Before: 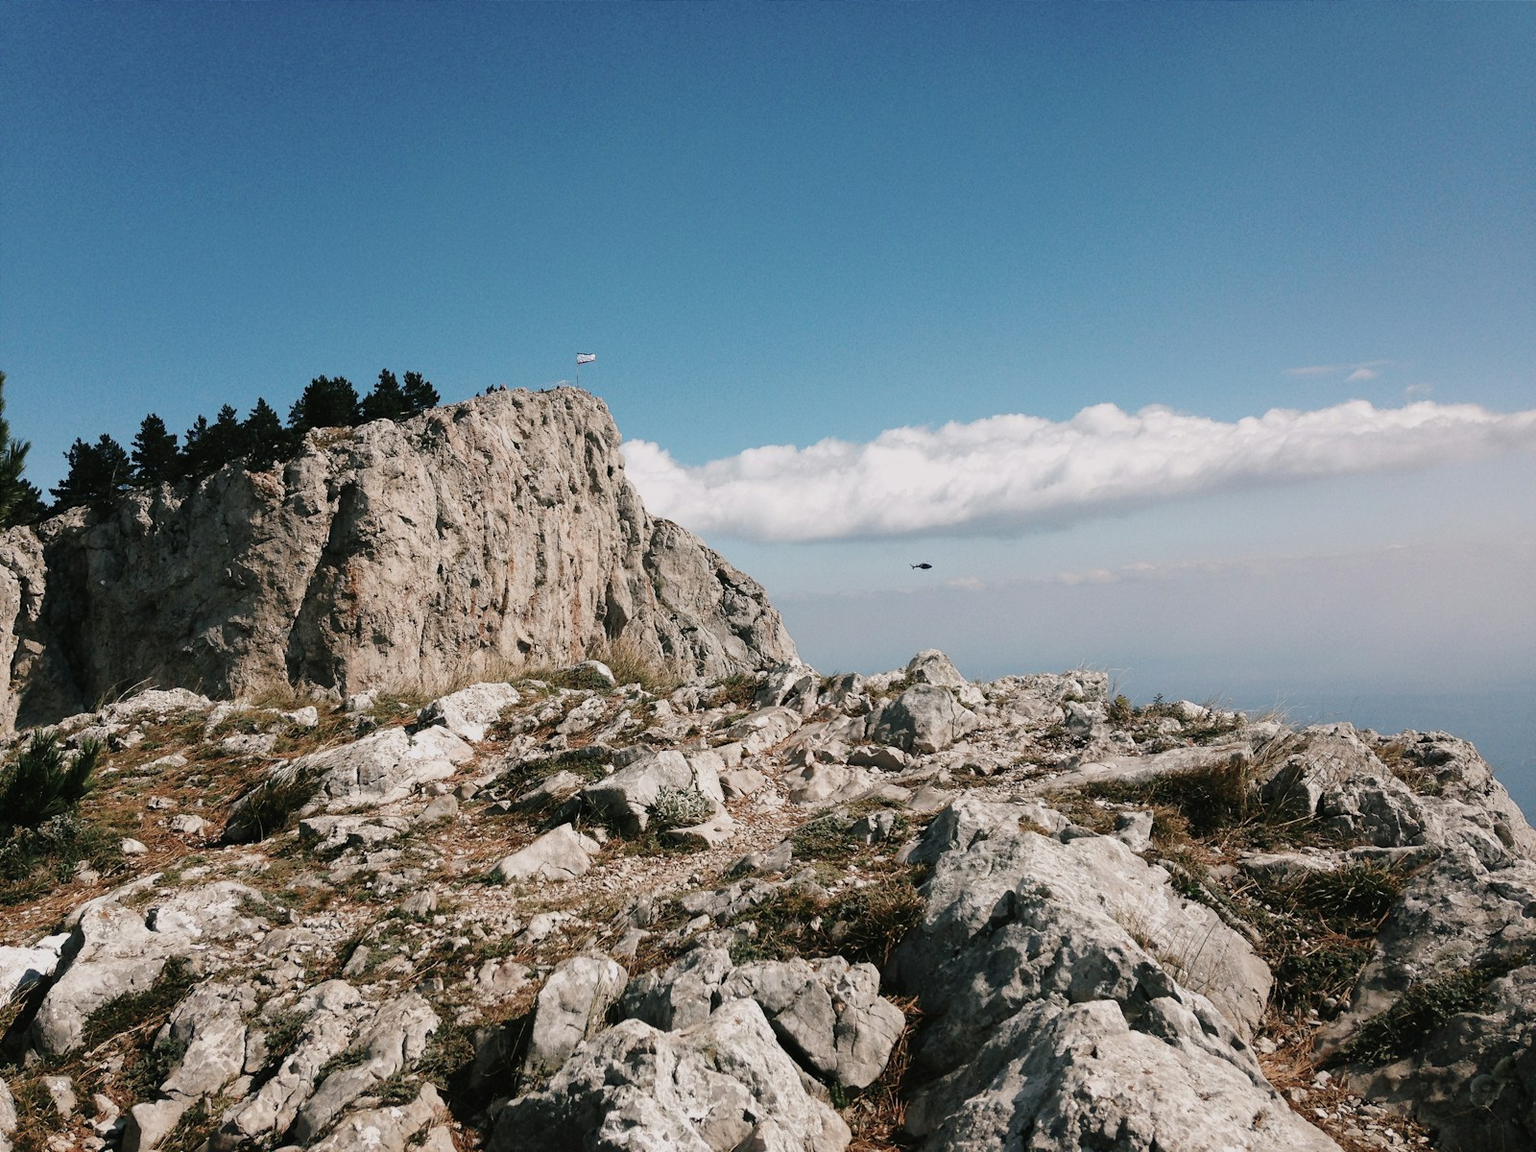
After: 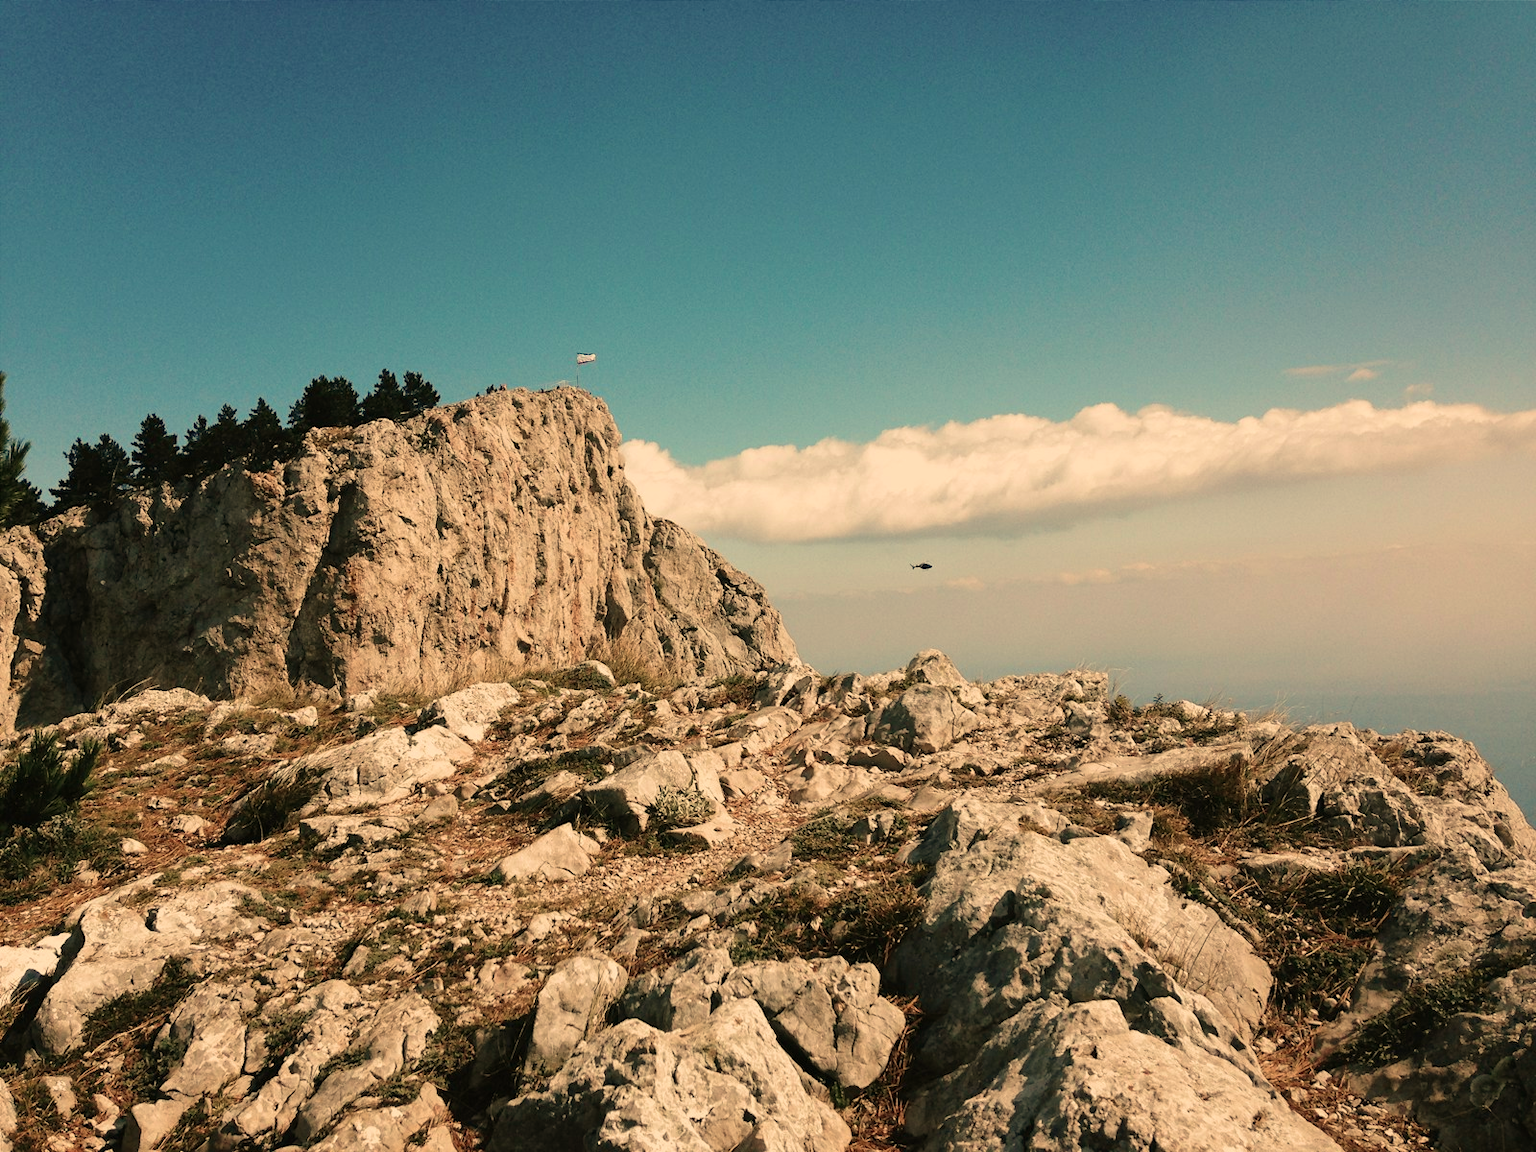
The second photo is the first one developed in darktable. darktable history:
velvia: on, module defaults
white balance: red 1.138, green 0.996, blue 0.812
